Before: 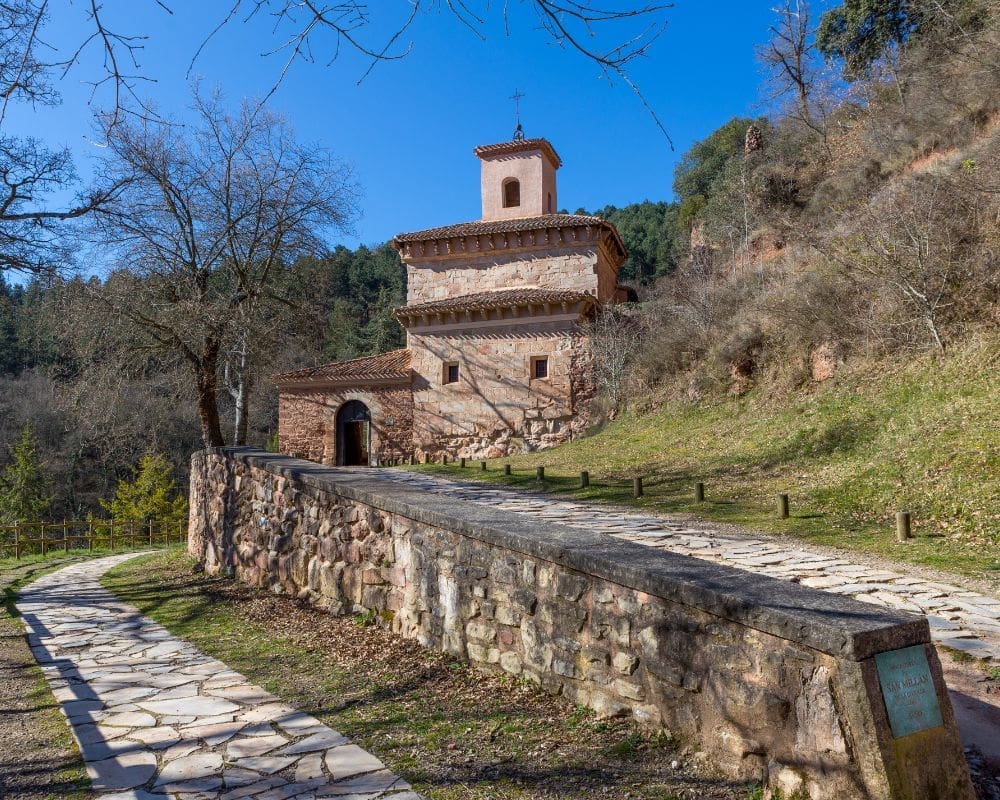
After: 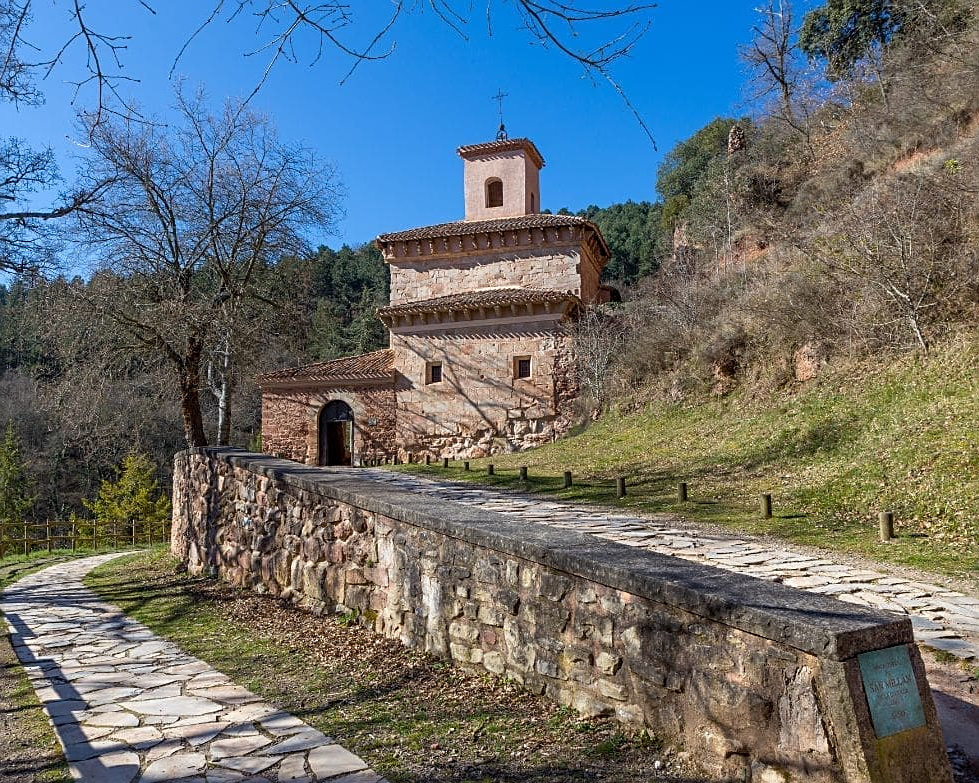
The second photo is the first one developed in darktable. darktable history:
sharpen: on, module defaults
crop: left 1.743%, right 0.268%, bottom 2.011%
